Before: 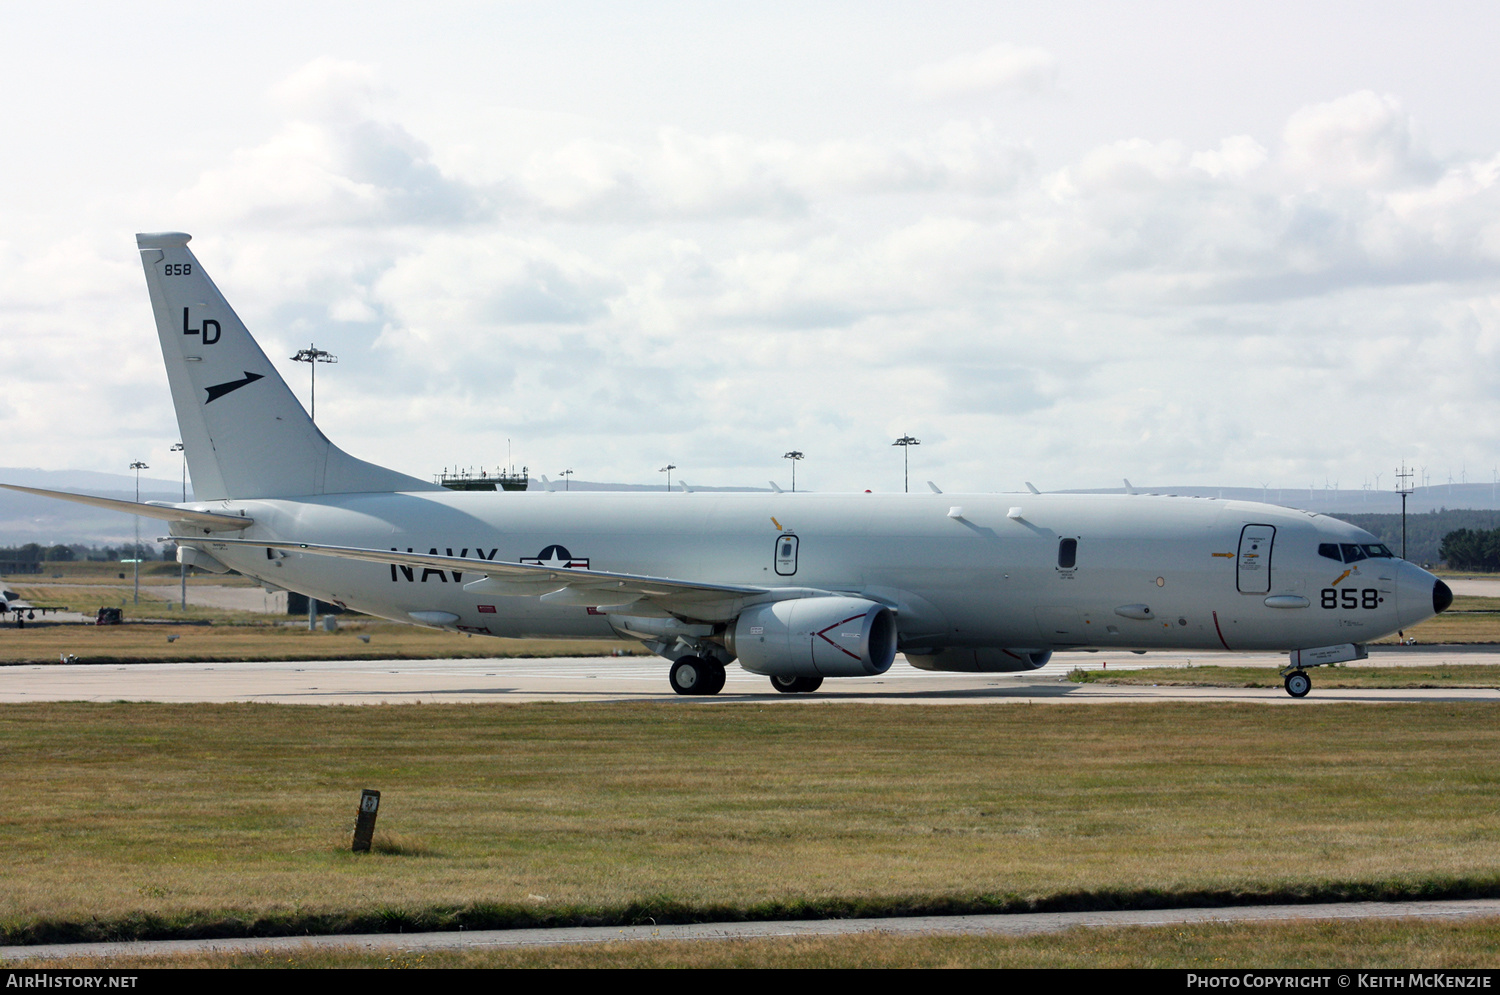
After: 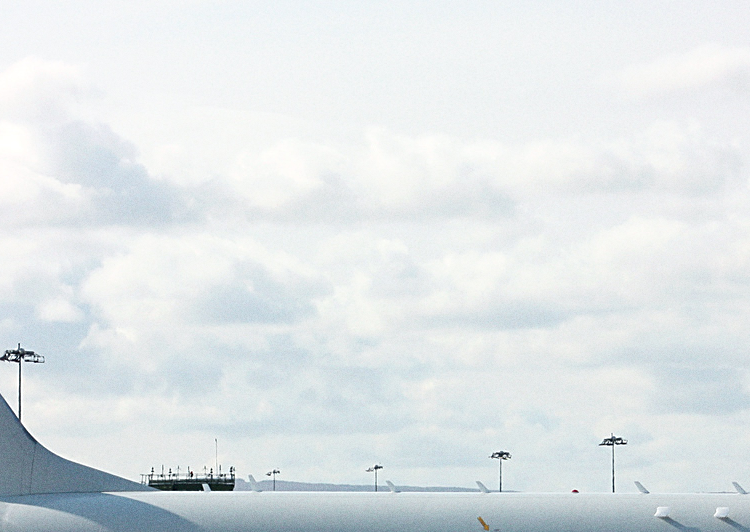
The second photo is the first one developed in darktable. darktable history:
sharpen: on, module defaults
crop: left 19.556%, right 30.401%, bottom 46.458%
grain: on, module defaults
